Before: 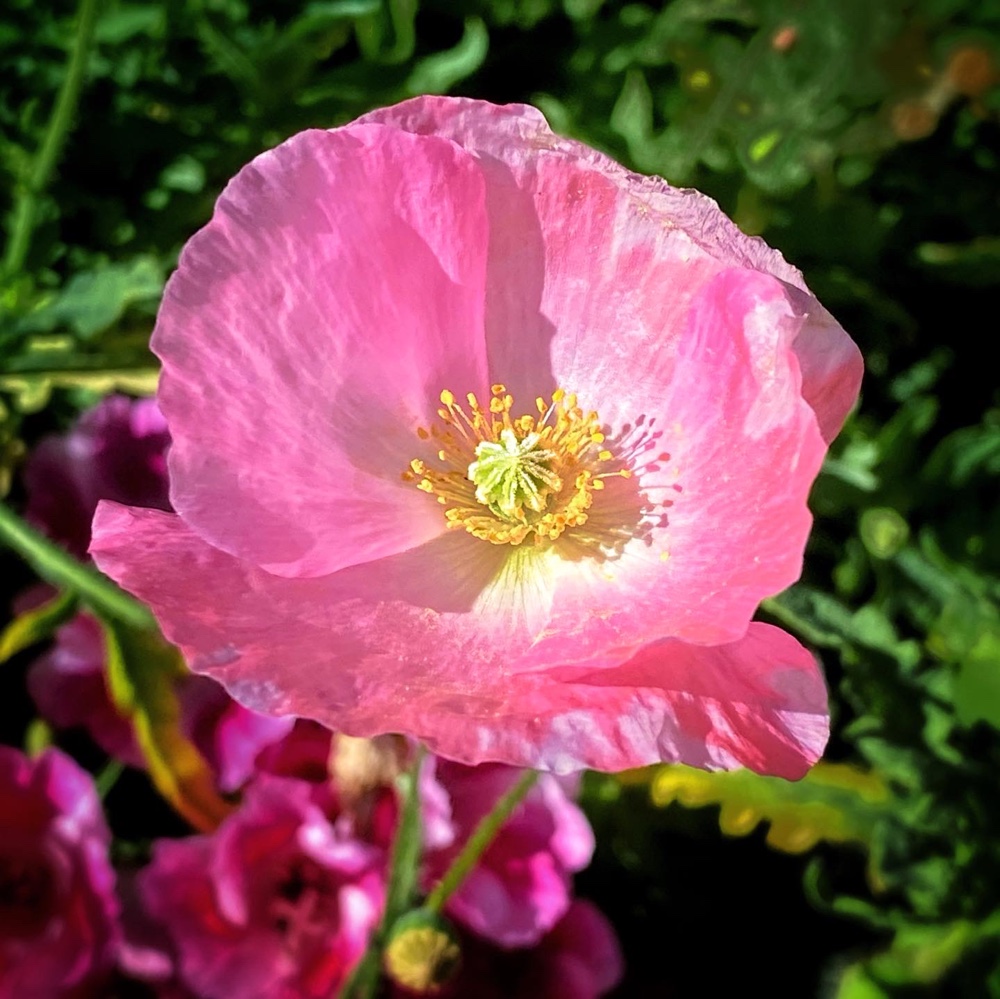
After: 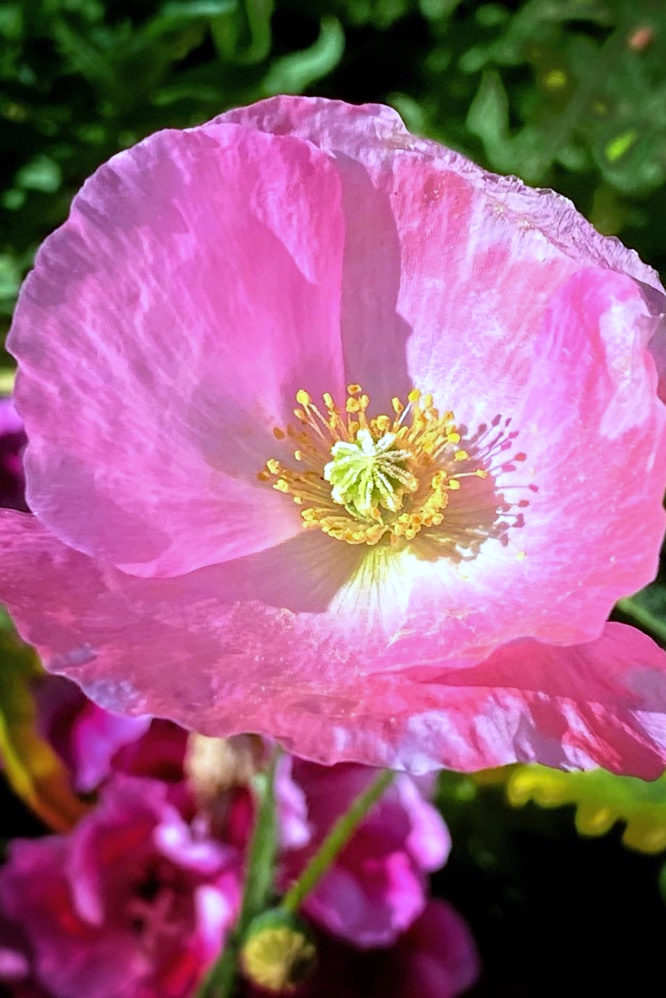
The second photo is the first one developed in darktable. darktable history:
white balance: red 0.948, green 1.02, blue 1.176
crop and rotate: left 14.436%, right 18.898%
